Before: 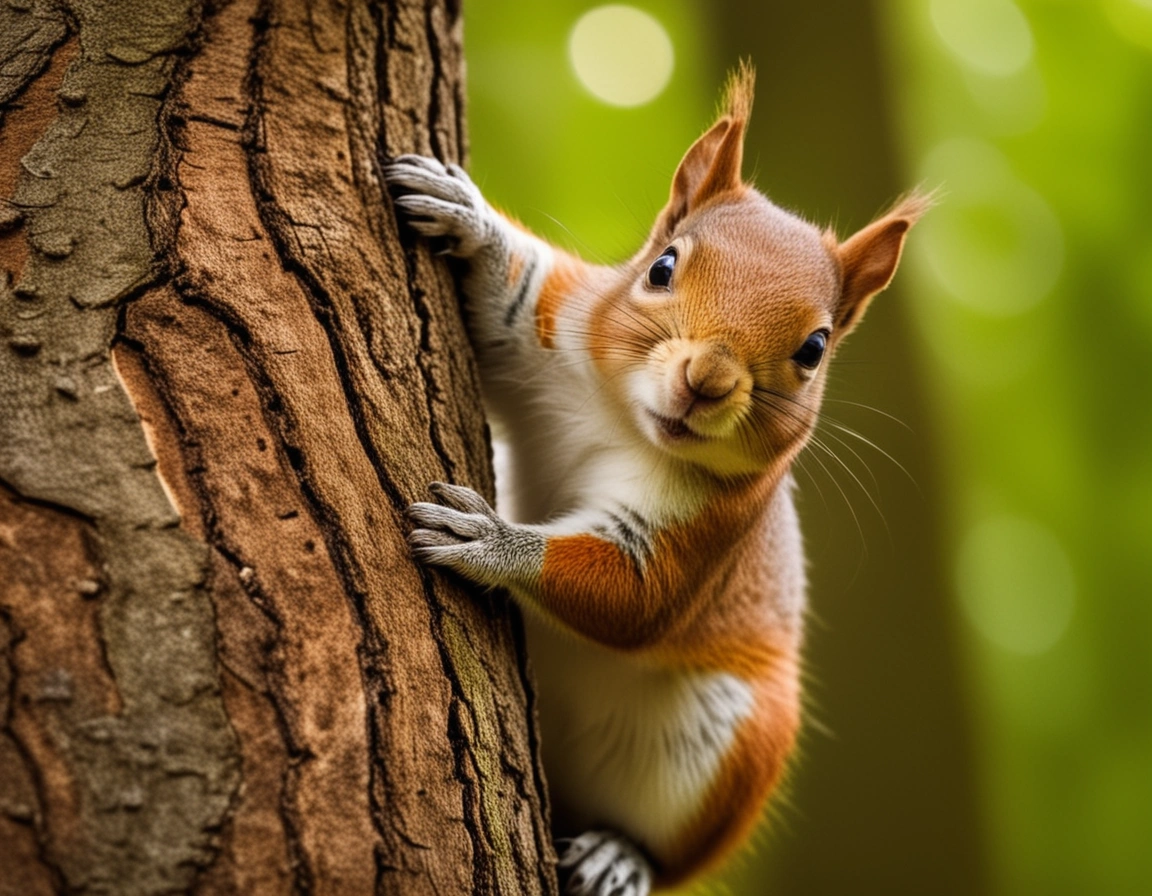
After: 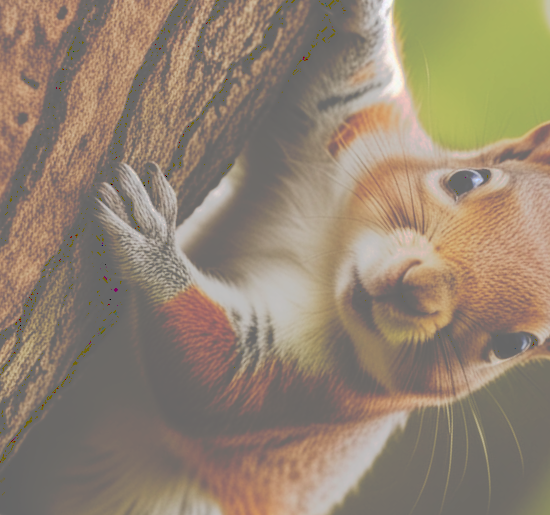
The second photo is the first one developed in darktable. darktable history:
crop and rotate: angle -46.1°, top 16.172%, right 0.892%, bottom 11.757%
tone curve: curves: ch0 [(0, 0) (0.003, 0.43) (0.011, 0.433) (0.025, 0.434) (0.044, 0.436) (0.069, 0.439) (0.1, 0.442) (0.136, 0.446) (0.177, 0.449) (0.224, 0.454) (0.277, 0.462) (0.335, 0.488) (0.399, 0.524) (0.468, 0.566) (0.543, 0.615) (0.623, 0.666) (0.709, 0.718) (0.801, 0.761) (0.898, 0.801) (1, 1)], preserve colors none
